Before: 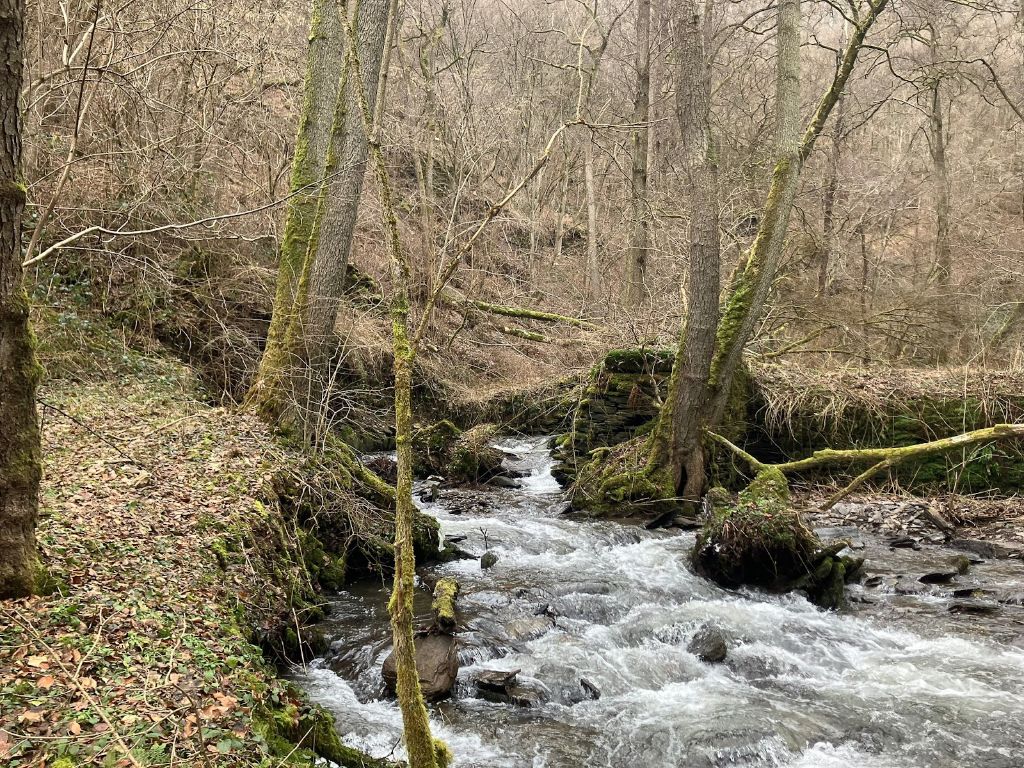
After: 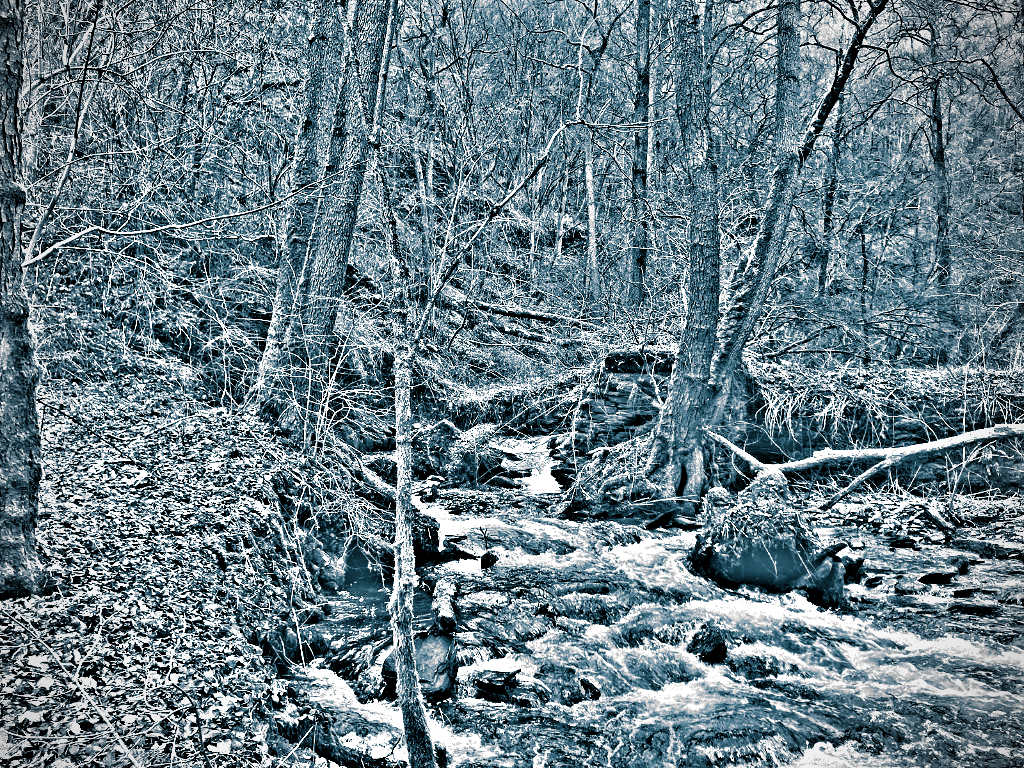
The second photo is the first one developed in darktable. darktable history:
exposure: exposure 1 EV, compensate highlight preservation false
split-toning: shadows › hue 212.4°, balance -70
vignetting: unbound false
highpass: on, module defaults
